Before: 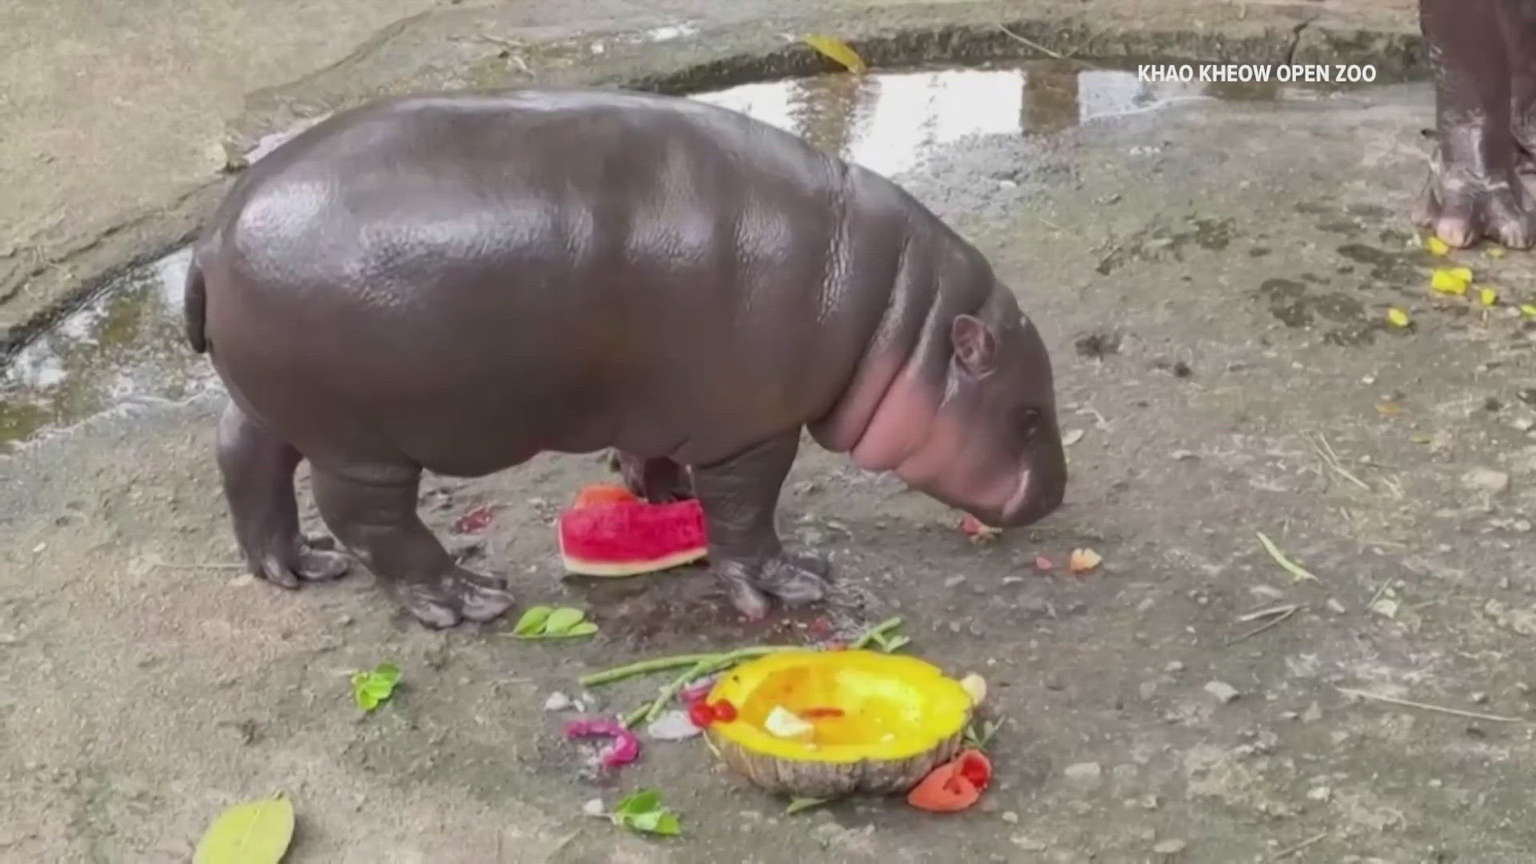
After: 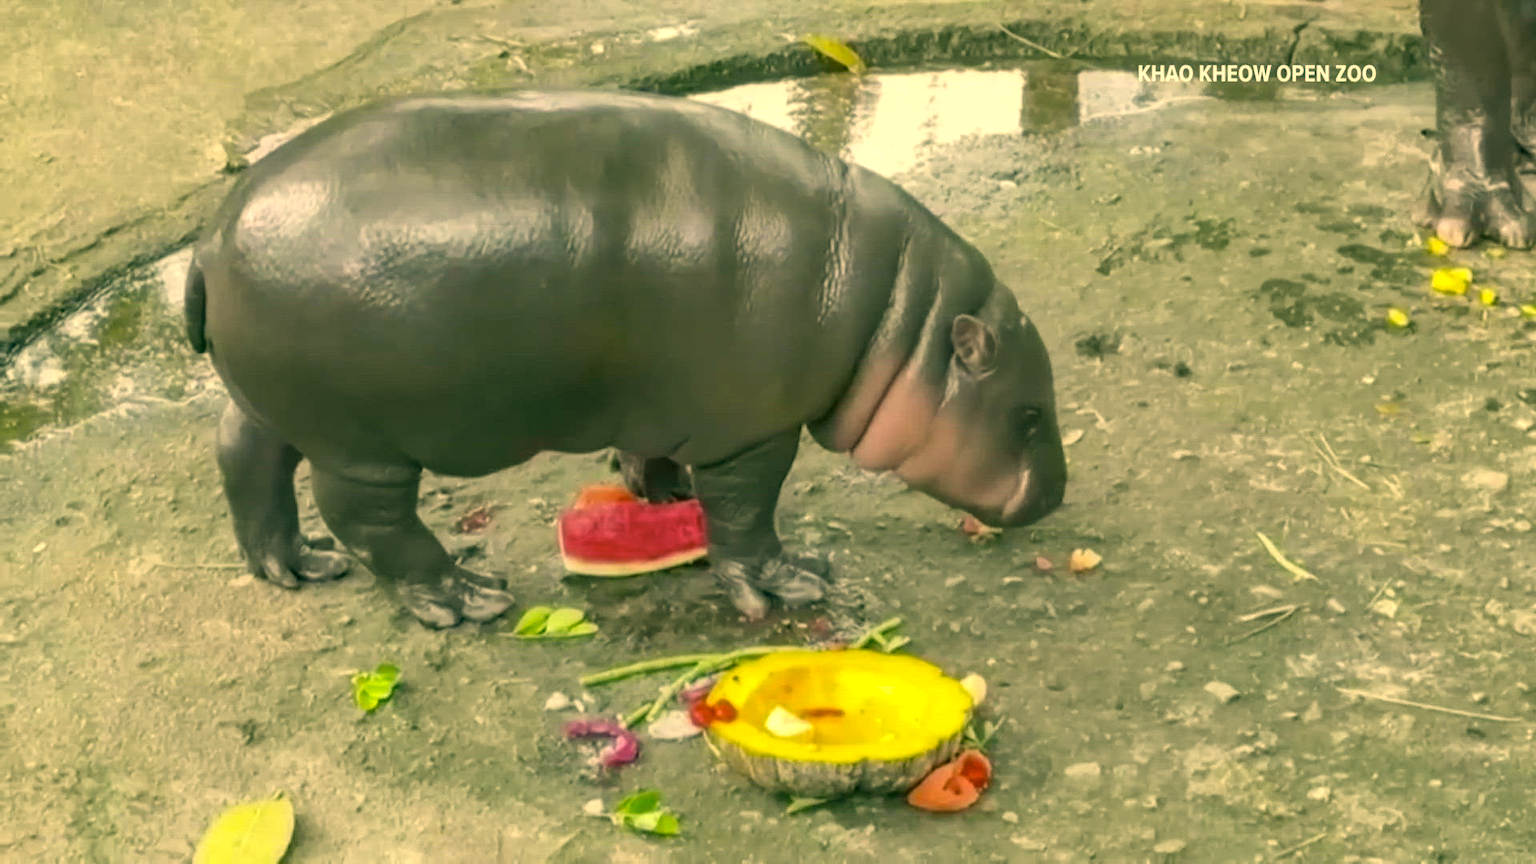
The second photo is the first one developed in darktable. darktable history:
exposure: black level correction 0.001, exposure 0.3 EV, compensate highlight preservation false
local contrast: on, module defaults
color correction: highlights a* 5.62, highlights b* 33.57, shadows a* -25.86, shadows b* 4.02
